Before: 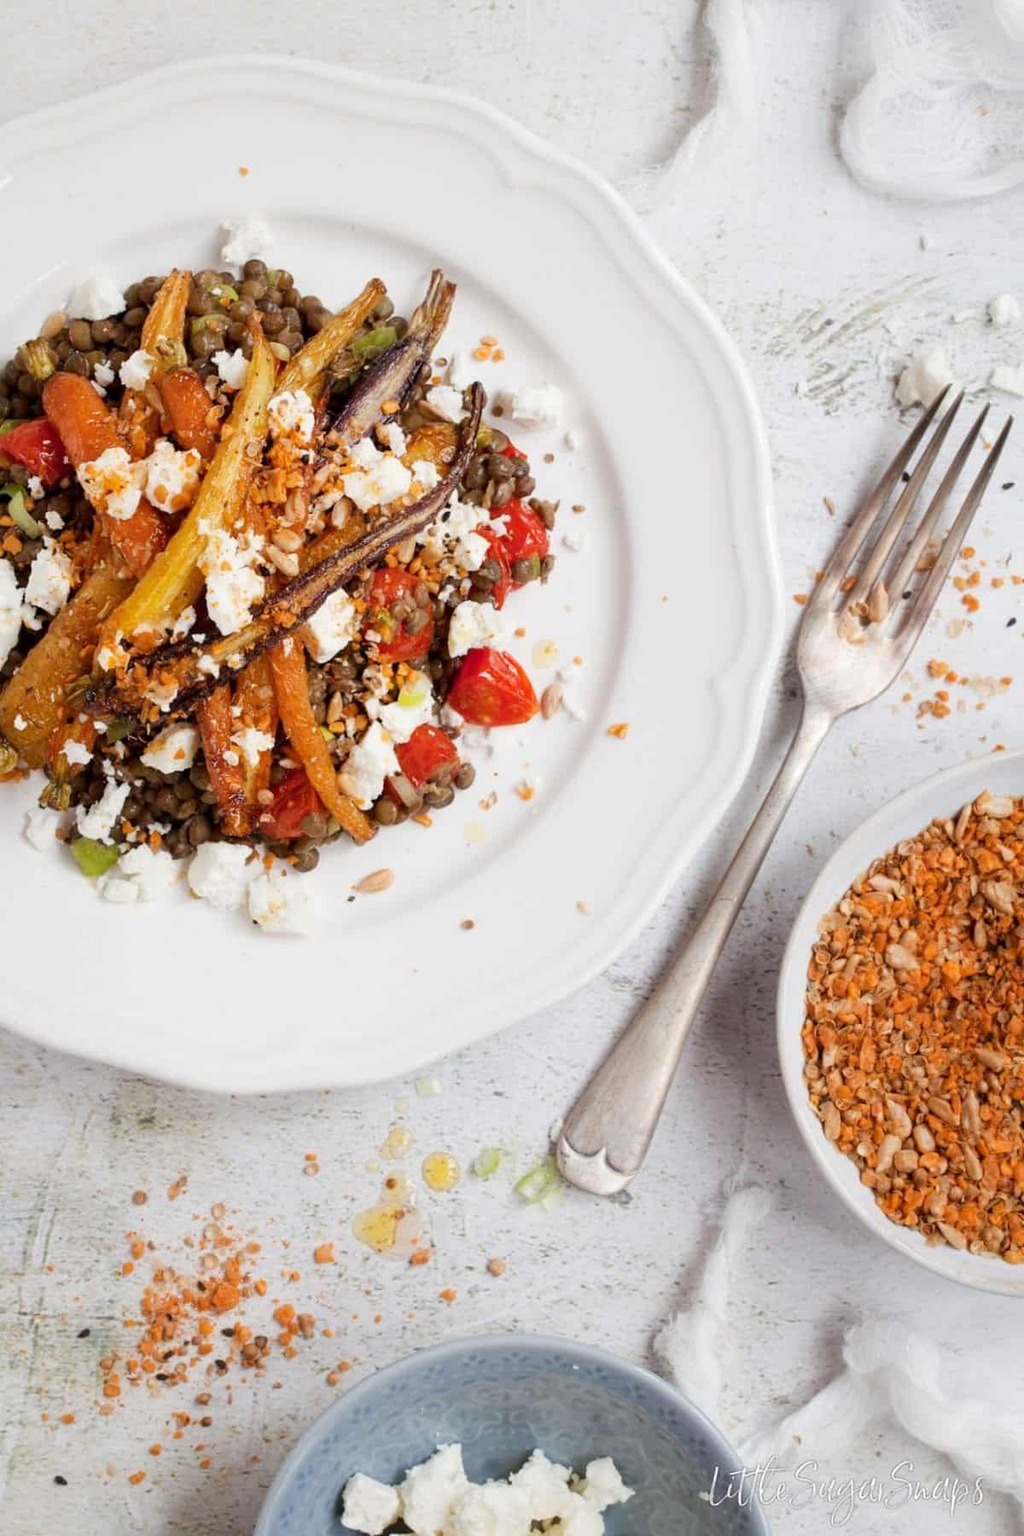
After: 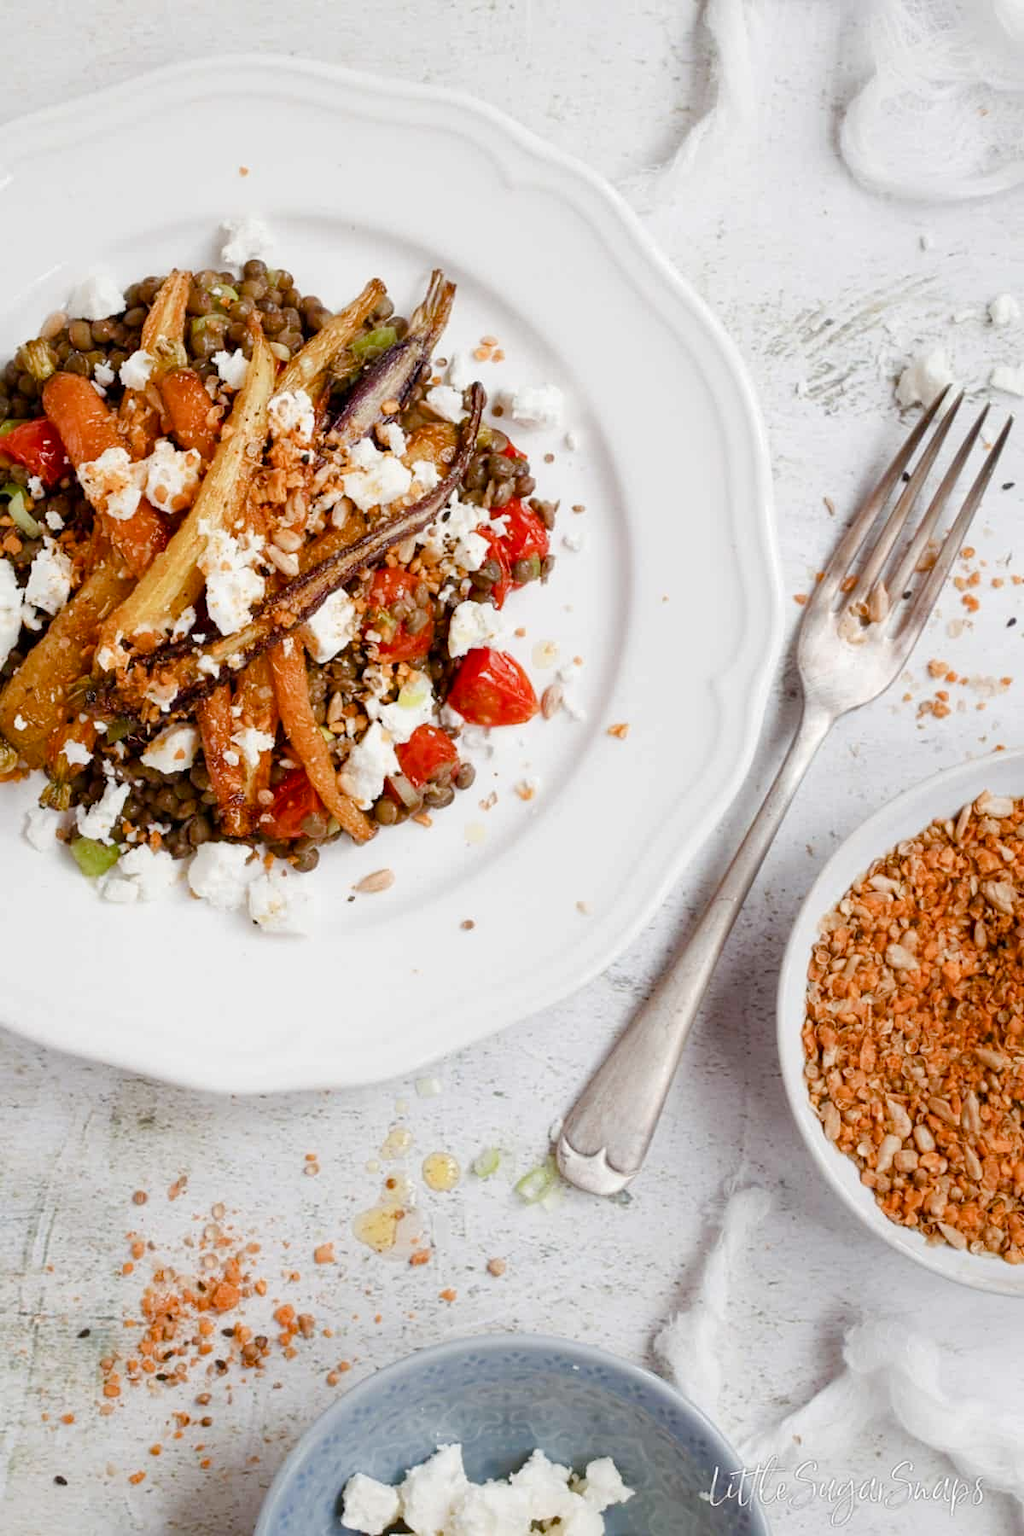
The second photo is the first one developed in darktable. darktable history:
color balance rgb: perceptual saturation grading › global saturation 0.89%, perceptual saturation grading › highlights -33.895%, perceptual saturation grading › mid-tones 14.99%, perceptual saturation grading › shadows 47.277%
